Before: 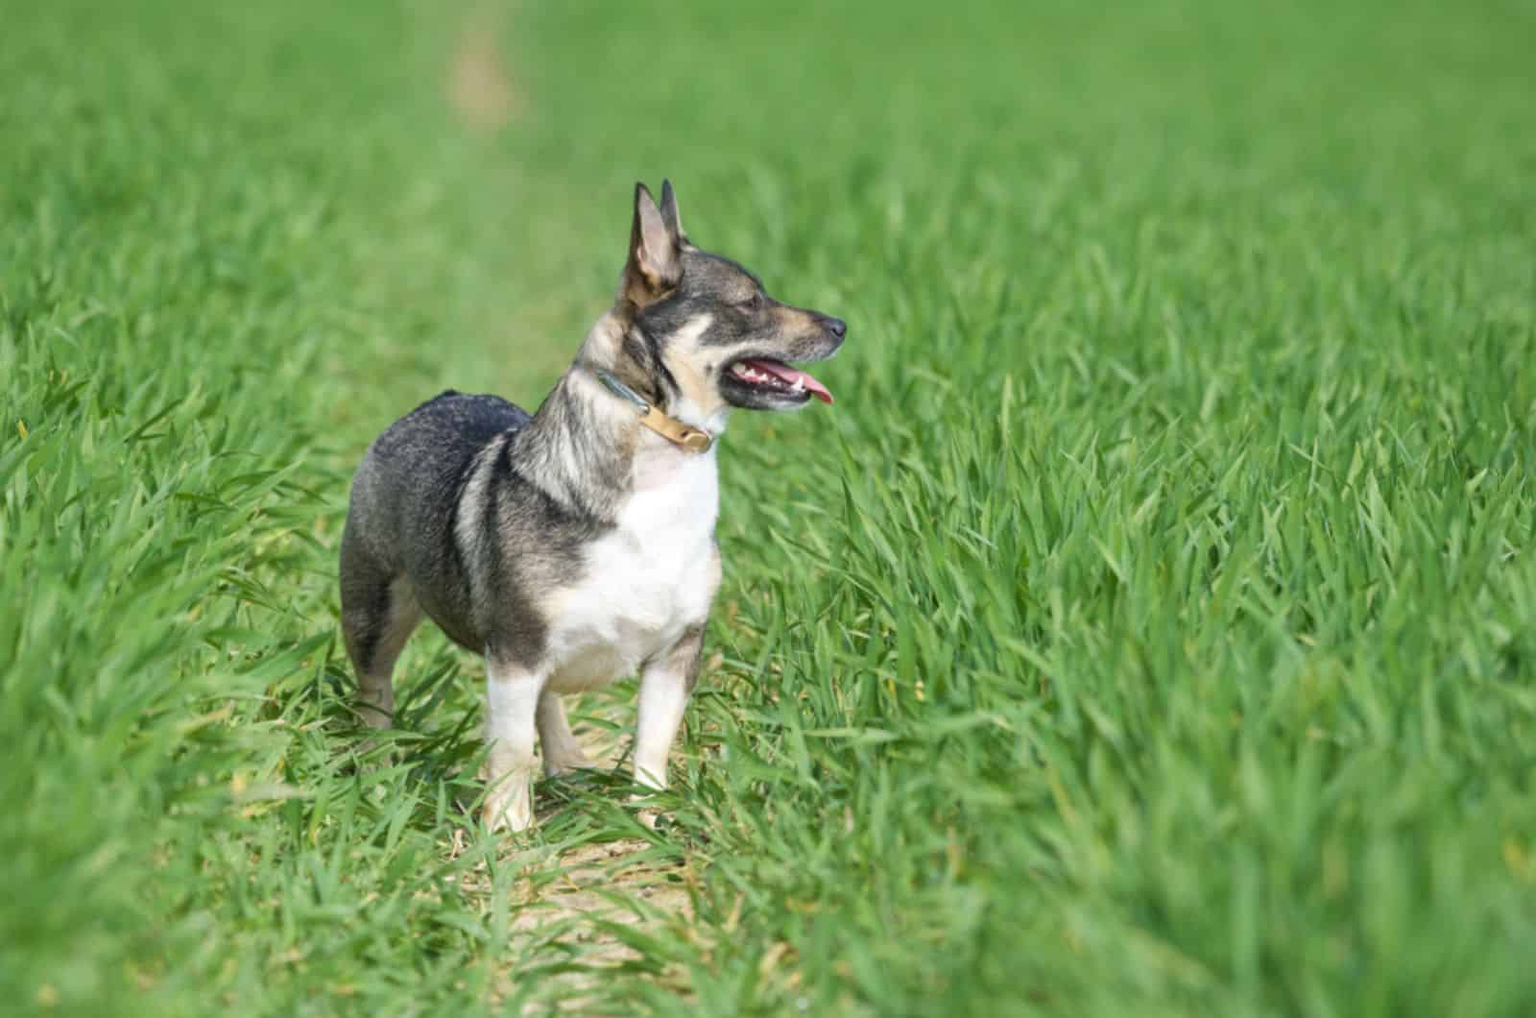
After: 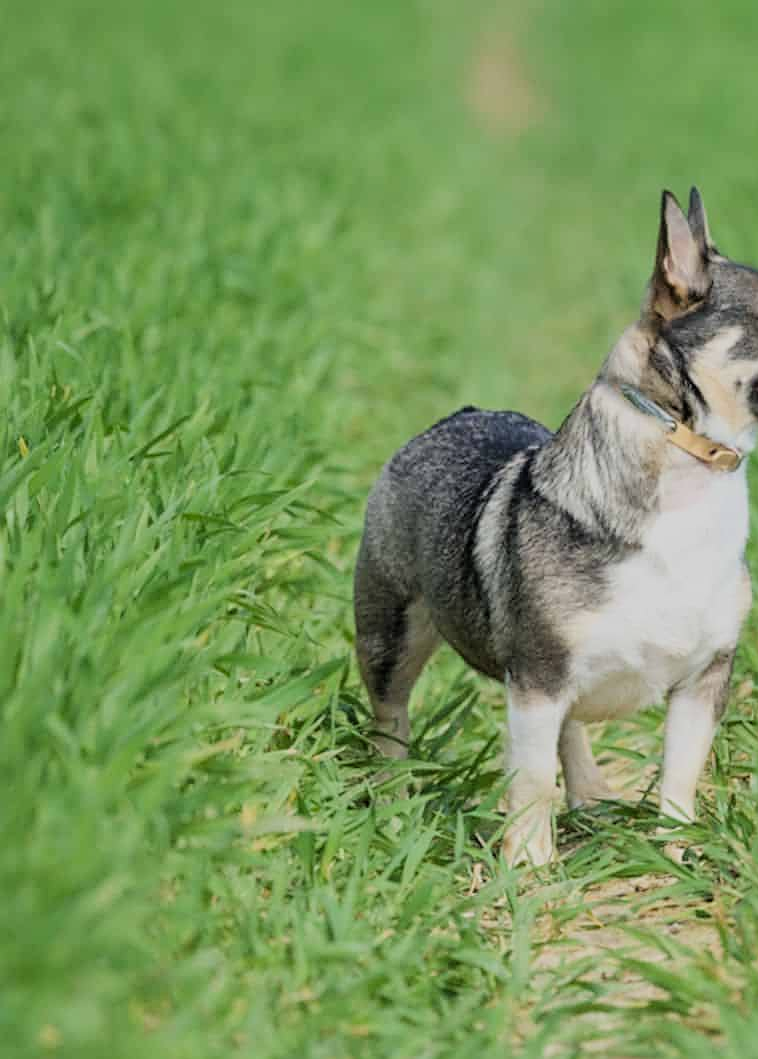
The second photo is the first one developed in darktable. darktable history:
crop and rotate: left 0.026%, top 0%, right 52.567%
filmic rgb: black relative exposure -7.65 EV, white relative exposure 4.56 EV, hardness 3.61, color science v6 (2022)
sharpen: on, module defaults
